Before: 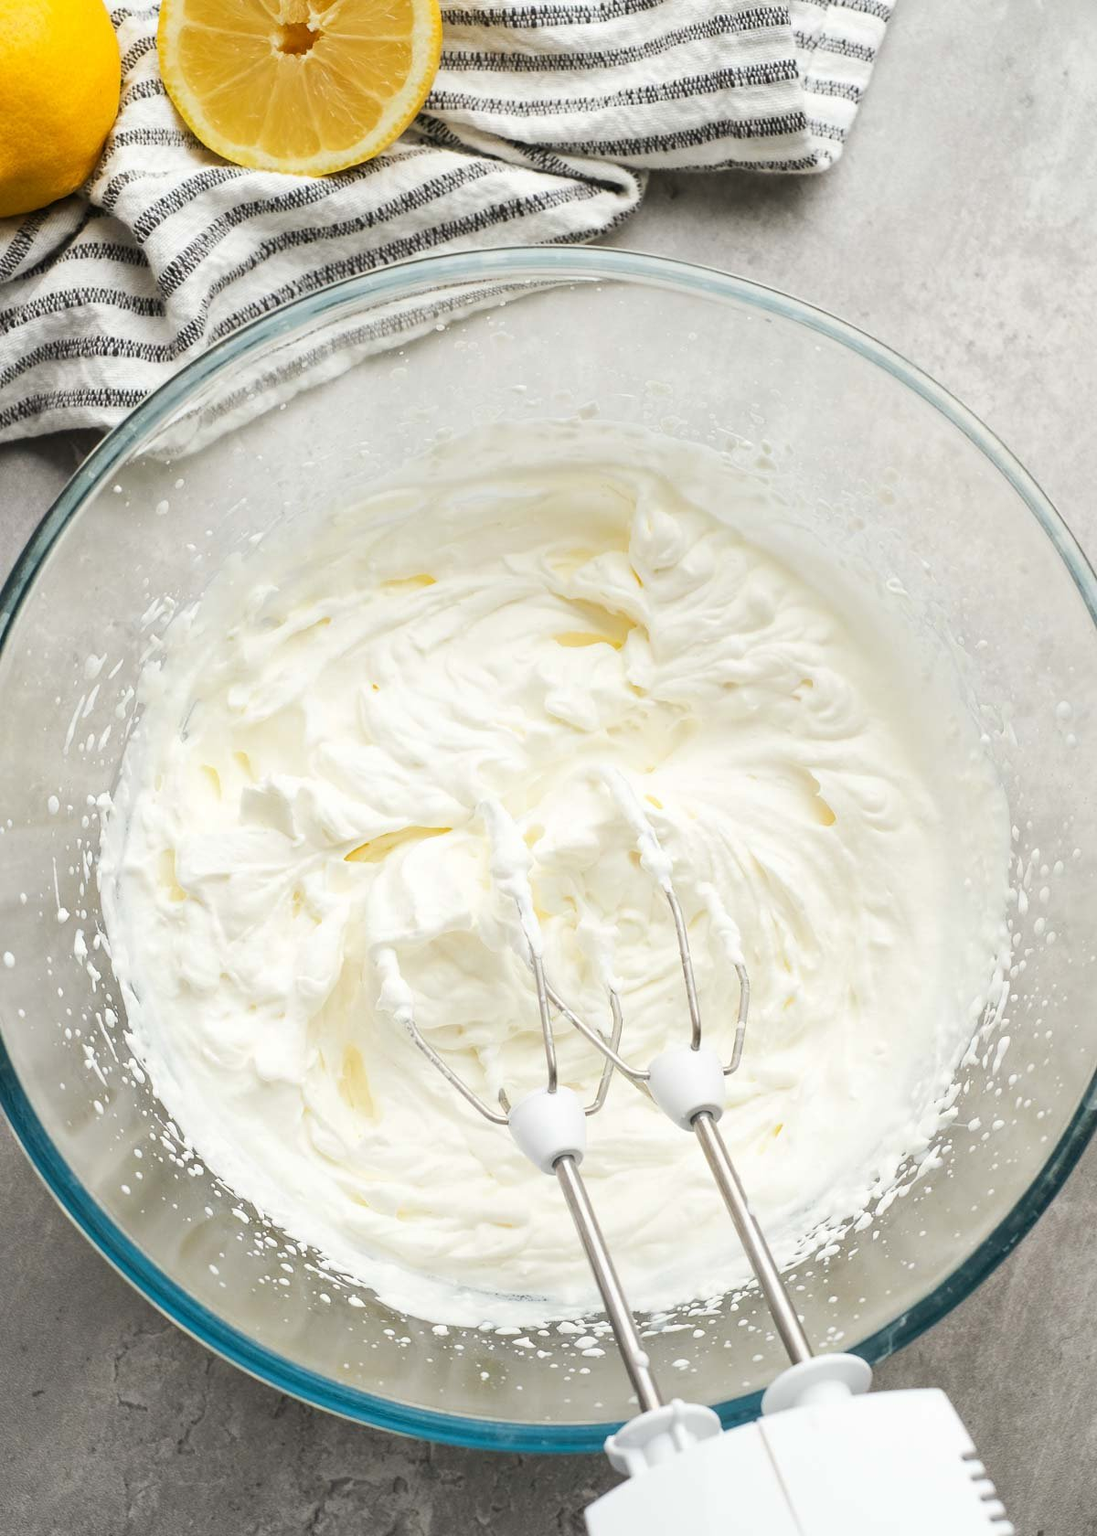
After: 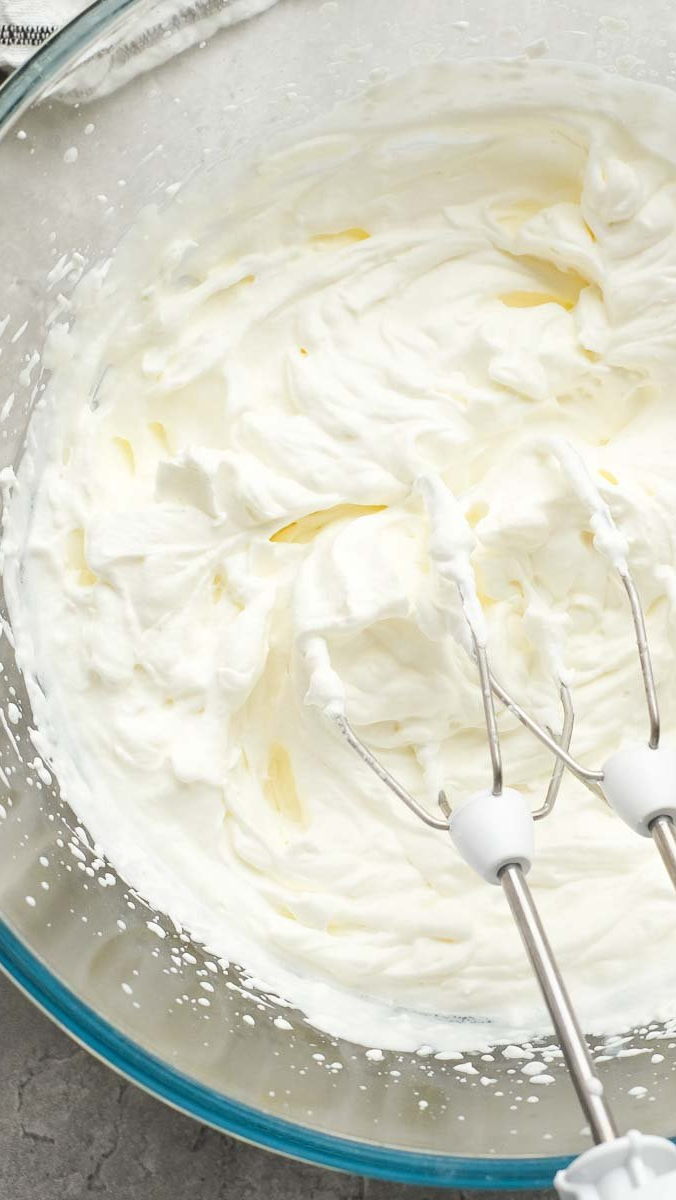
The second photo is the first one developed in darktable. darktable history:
white balance: emerald 1
crop: left 8.966%, top 23.852%, right 34.699%, bottom 4.703%
